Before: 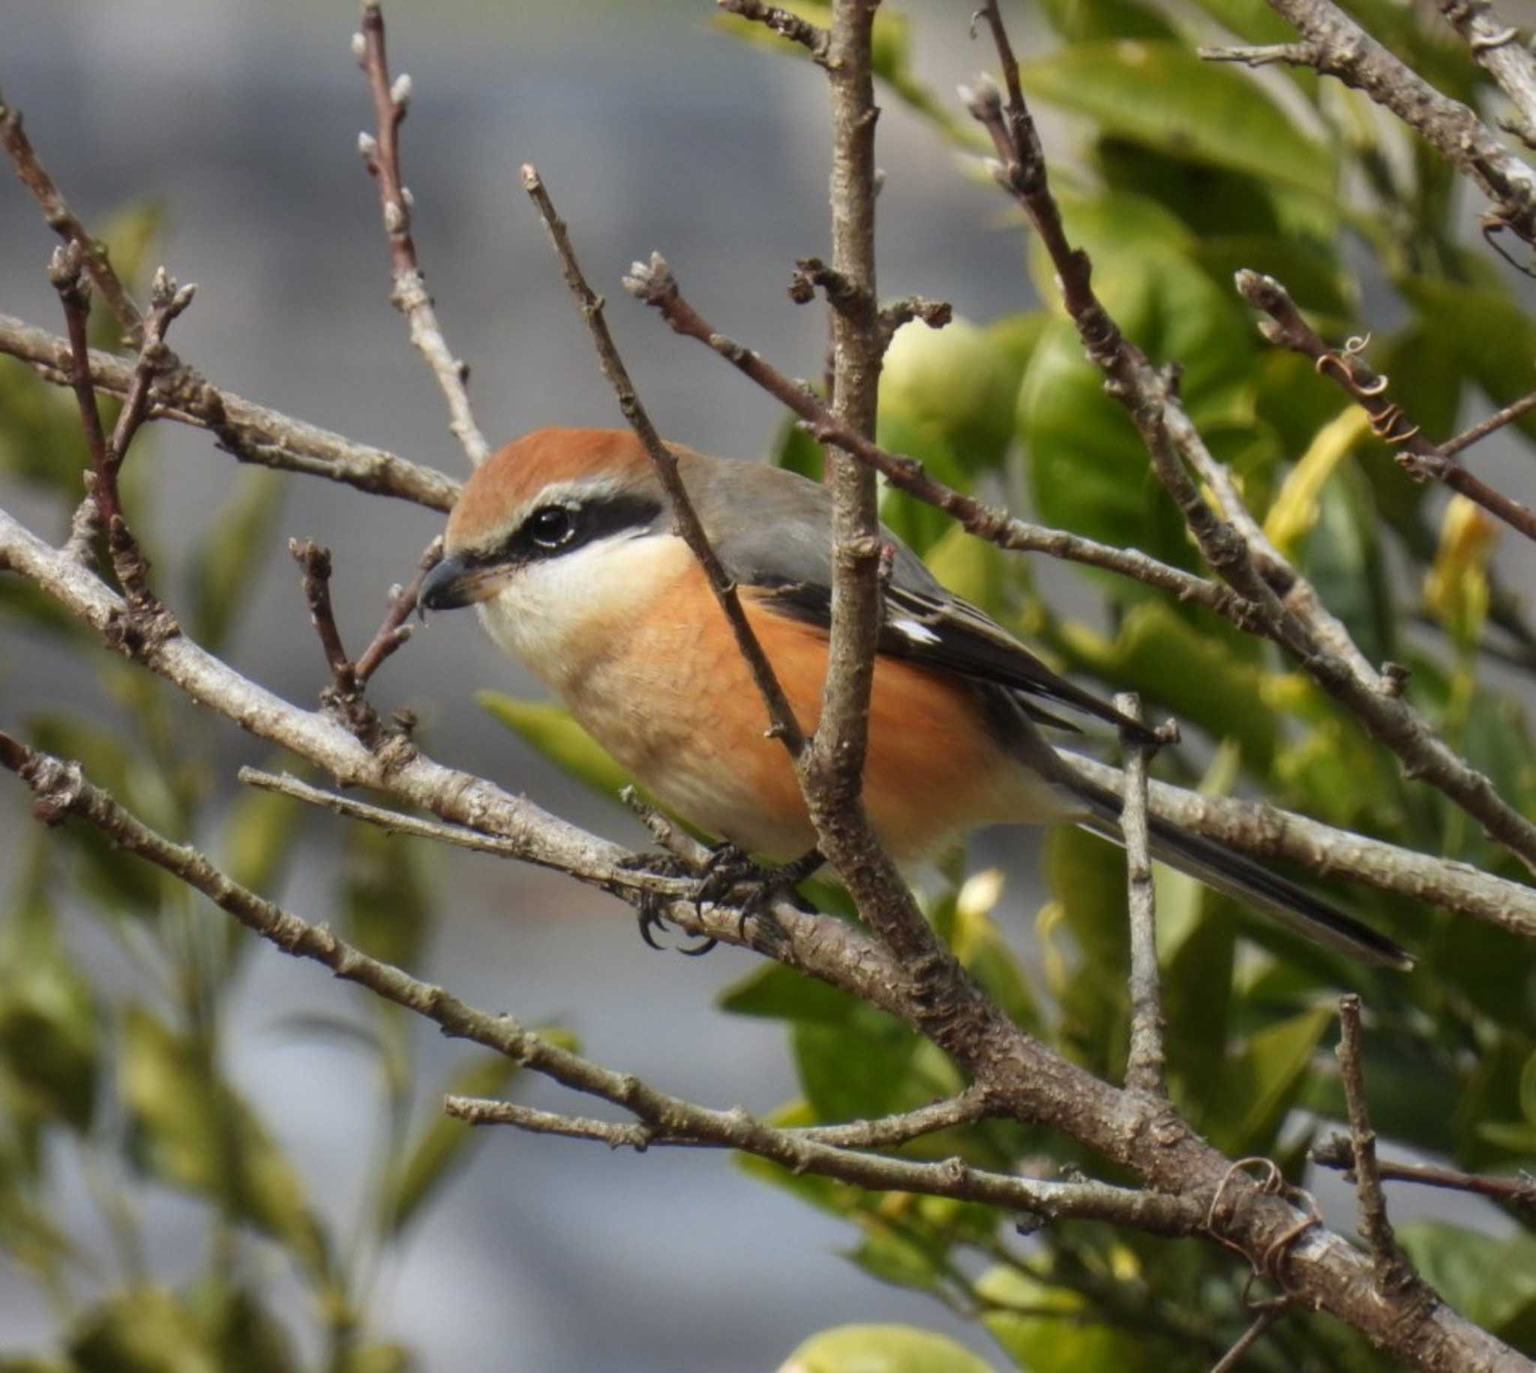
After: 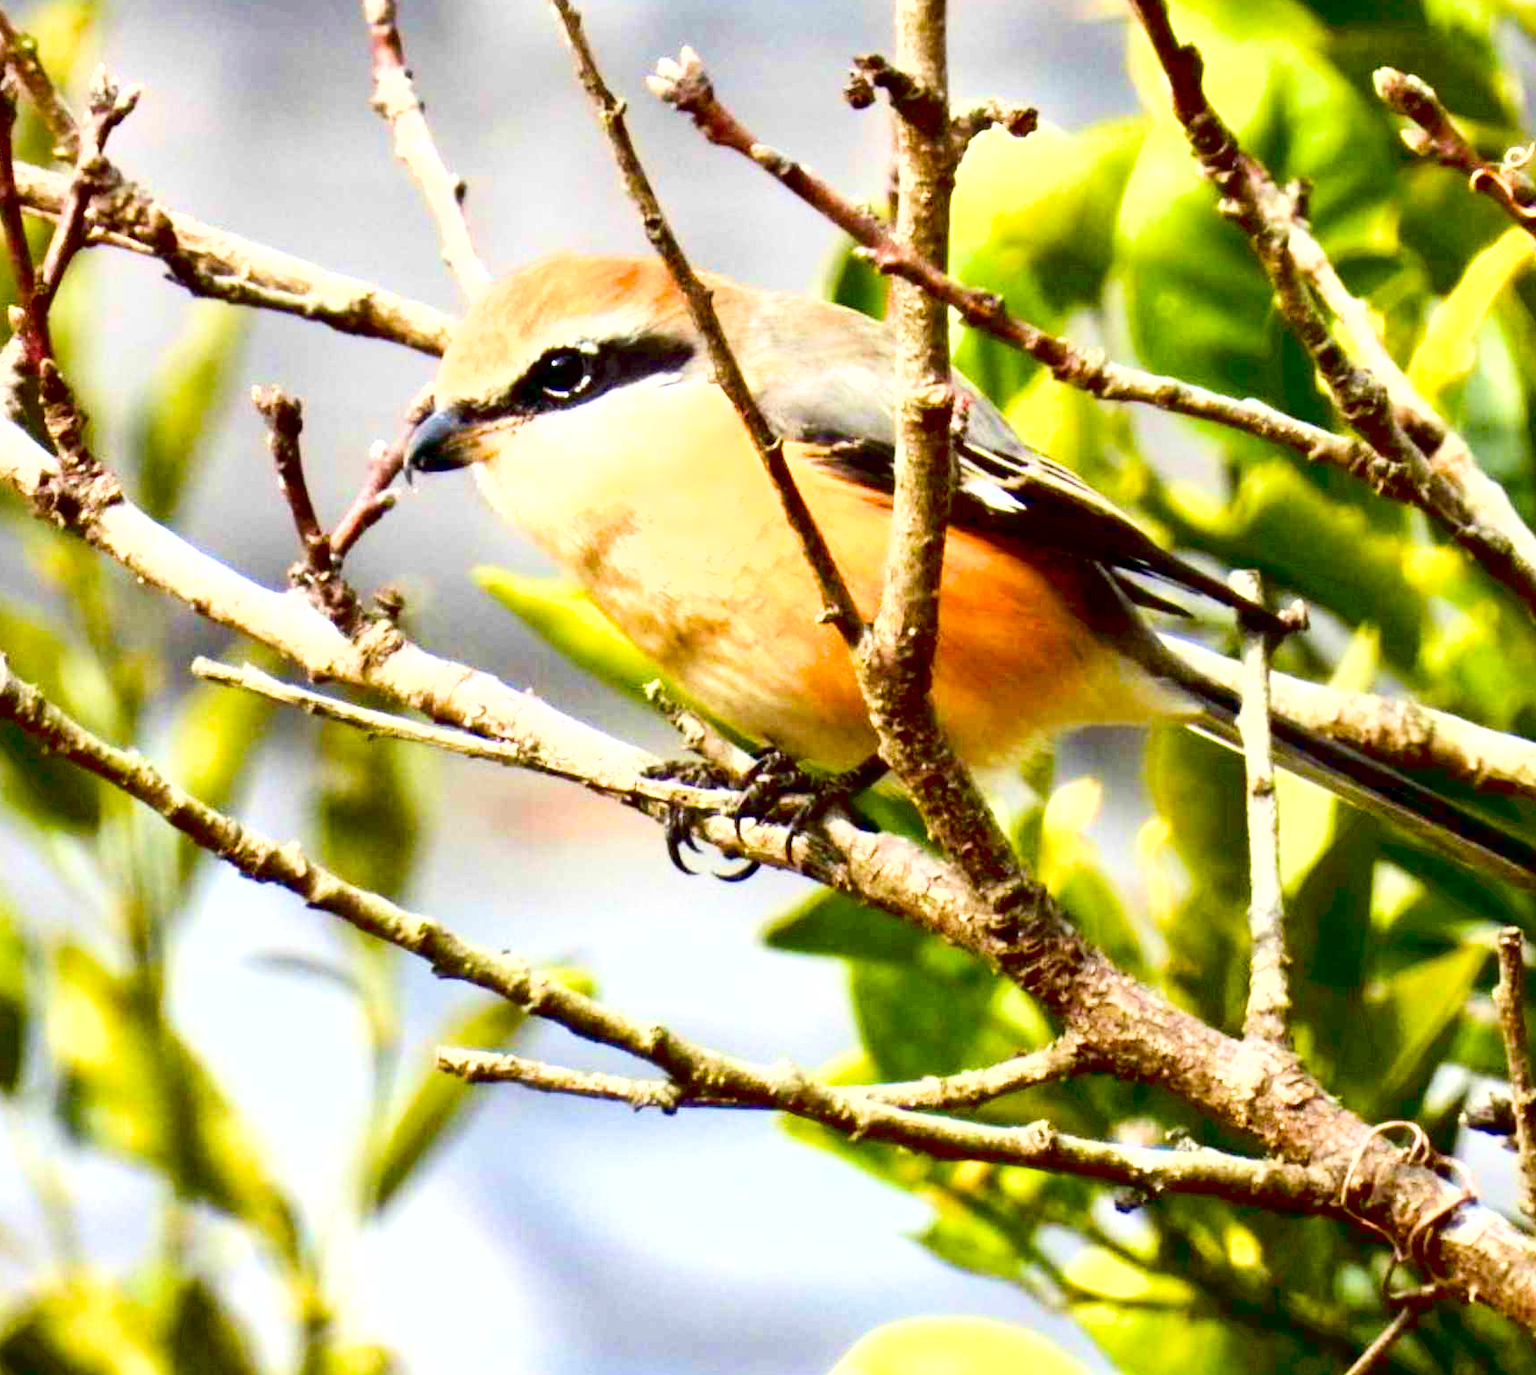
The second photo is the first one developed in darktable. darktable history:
contrast brightness saturation: contrast 0.22
exposure: black level correction 0.015, exposure 1.768 EV, compensate highlight preservation false
crop and rotate: left 4.99%, top 15.536%, right 10.636%
velvia: strength 50.83%, mid-tones bias 0.507
shadows and highlights: shadows 29.39, highlights -29.52, low approximation 0.01, soften with gaussian
